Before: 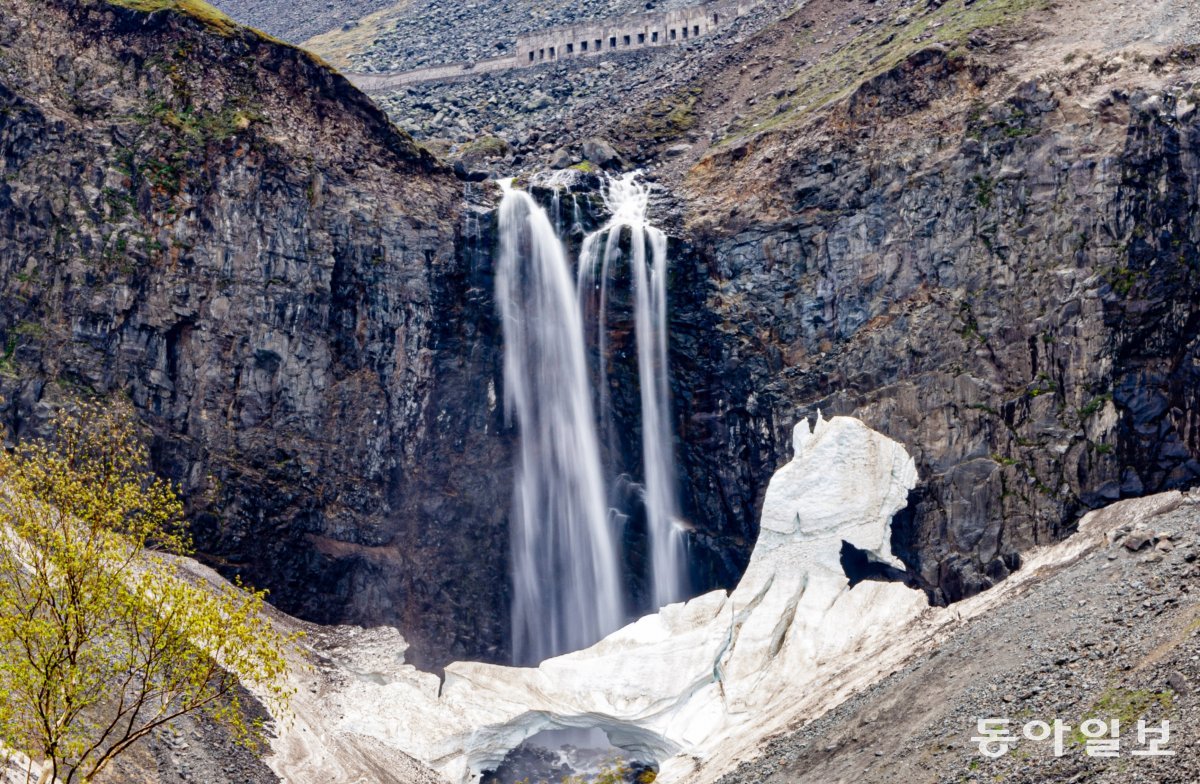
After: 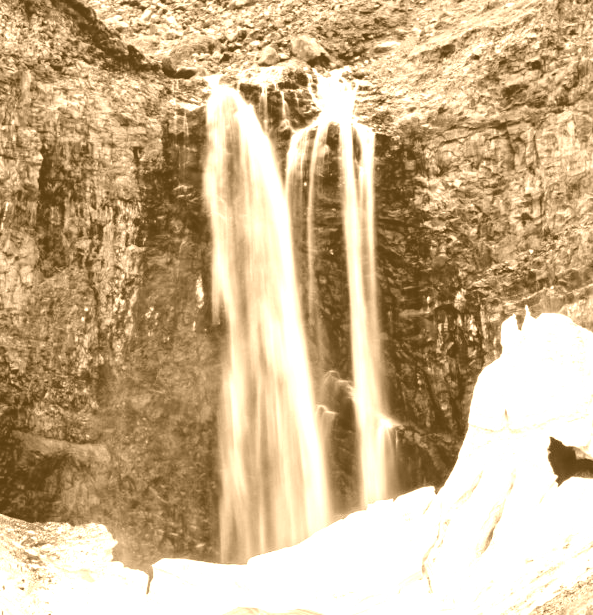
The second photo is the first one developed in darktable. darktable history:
colorize: hue 28.8°, source mix 100%
crop and rotate: angle 0.02°, left 24.353%, top 13.219%, right 26.156%, bottom 8.224%
exposure: exposure 0.485 EV, compensate highlight preservation false
